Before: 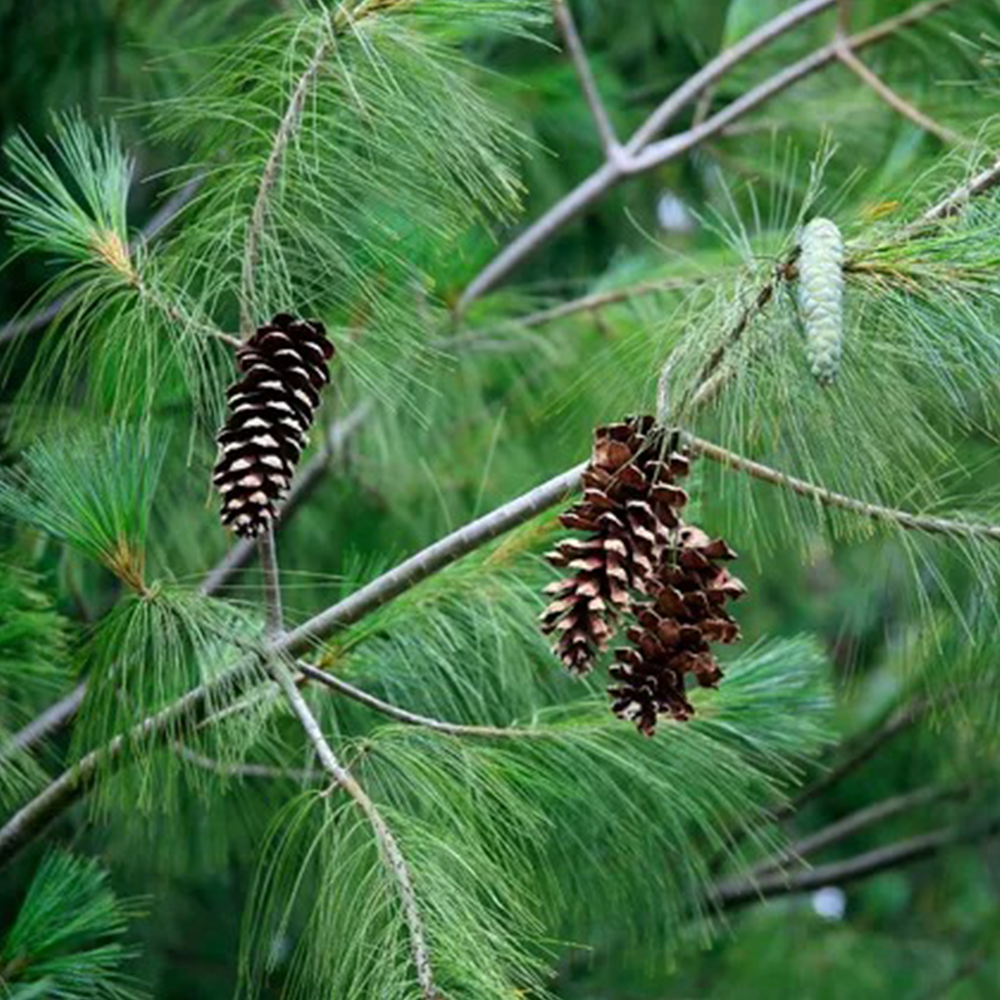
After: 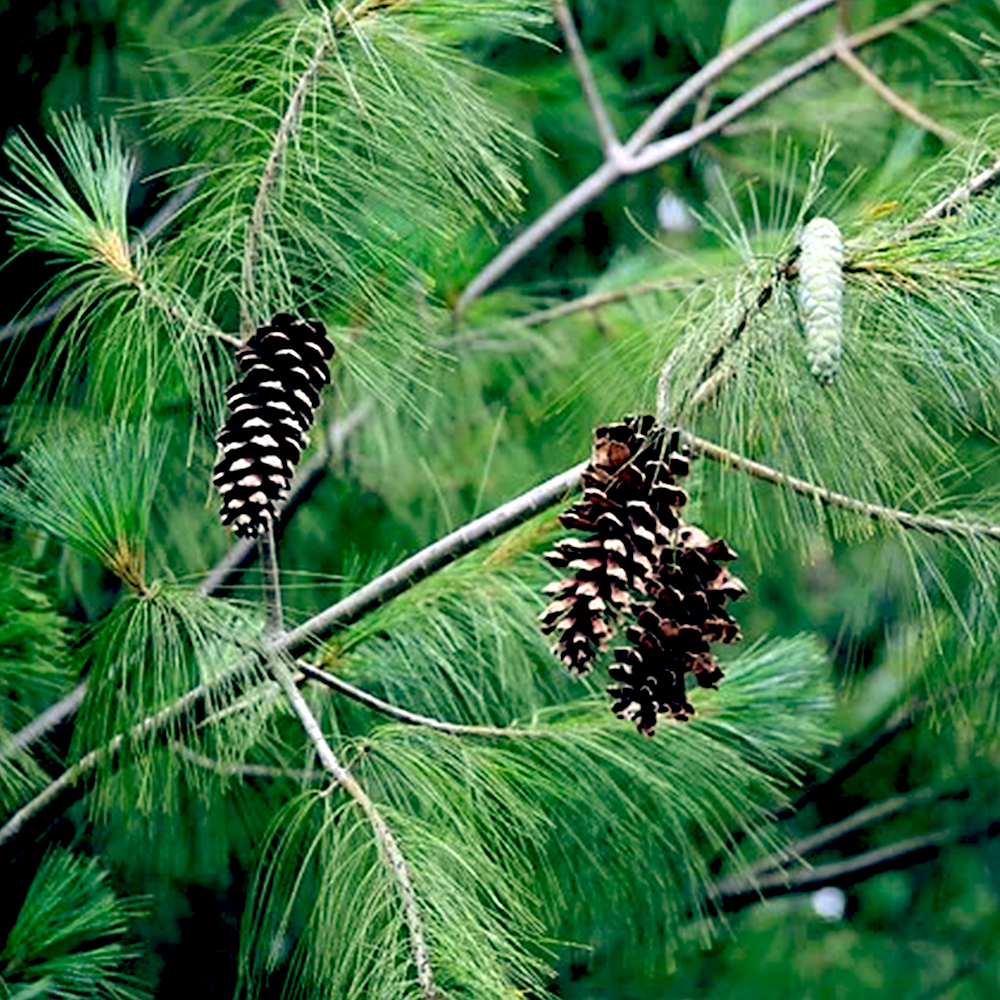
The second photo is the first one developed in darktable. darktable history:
color balance: lift [0.975, 0.993, 1, 1.015], gamma [1.1, 1, 1, 0.945], gain [1, 1.04, 1, 0.95]
sharpen: on, module defaults
tone equalizer: -8 EV -0.417 EV, -7 EV -0.389 EV, -6 EV -0.333 EV, -5 EV -0.222 EV, -3 EV 0.222 EV, -2 EV 0.333 EV, -1 EV 0.389 EV, +0 EV 0.417 EV, edges refinement/feathering 500, mask exposure compensation -1.25 EV, preserve details no
